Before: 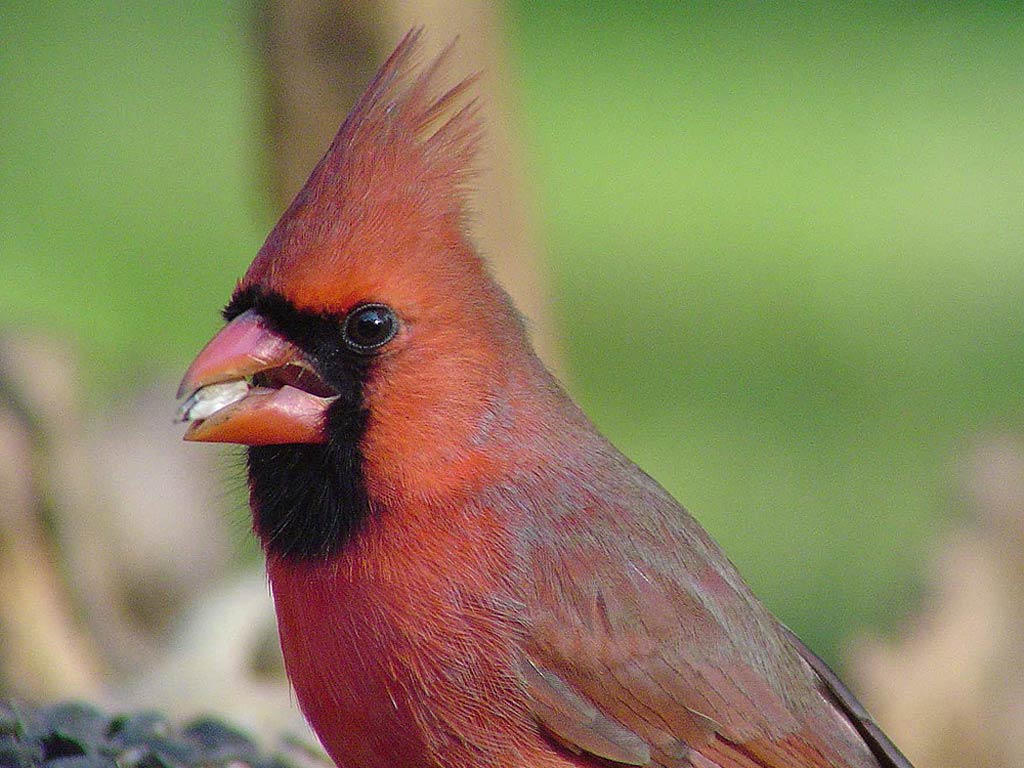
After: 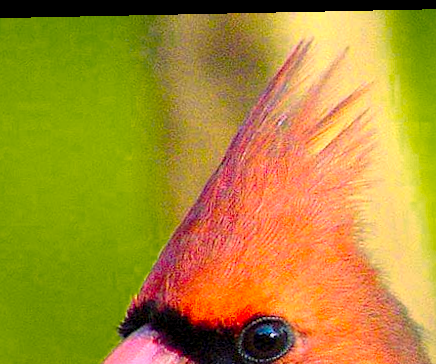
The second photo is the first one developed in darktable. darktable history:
graduated density: rotation -180°, offset 27.42
contrast brightness saturation: contrast 0.2, brightness 0.2, saturation 0.8
rotate and perspective: rotation -1.17°, automatic cropping off
crop and rotate: left 10.817%, top 0.062%, right 47.194%, bottom 53.626%
color correction: highlights a* -4.73, highlights b* 5.06, saturation 0.97
color zones: curves: ch0 [(0.099, 0.624) (0.257, 0.596) (0.384, 0.376) (0.529, 0.492) (0.697, 0.564) (0.768, 0.532) (0.908, 0.644)]; ch1 [(0.112, 0.564) (0.254, 0.612) (0.432, 0.676) (0.592, 0.456) (0.743, 0.684) (0.888, 0.536)]; ch2 [(0.25, 0.5) (0.469, 0.36) (0.75, 0.5)]
exposure: black level correction 0.005, exposure 0.001 EV, compensate highlight preservation false
